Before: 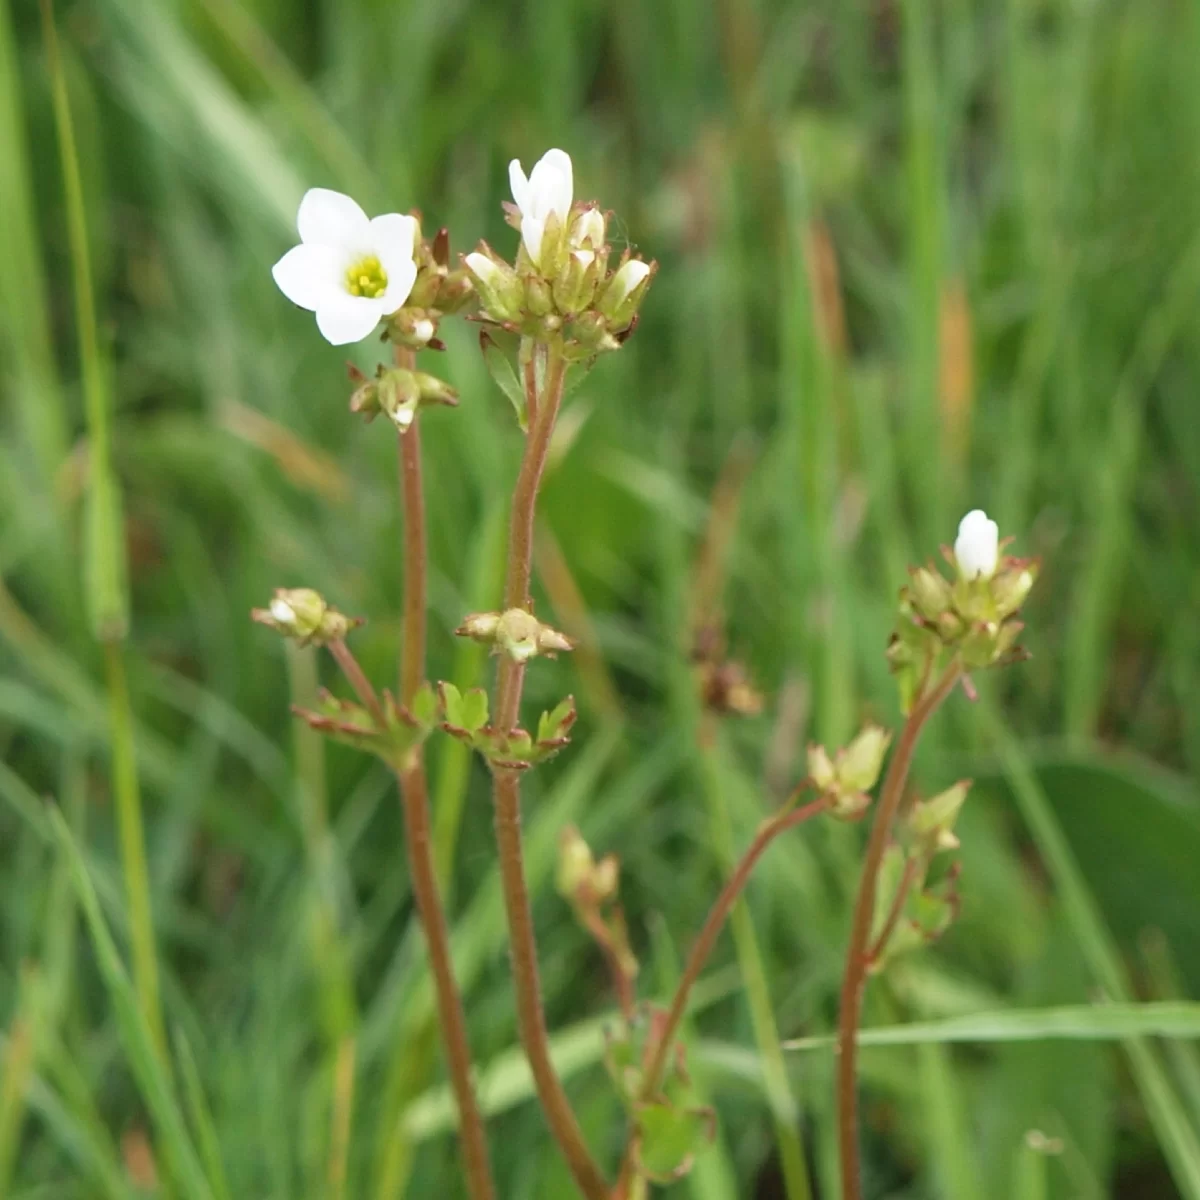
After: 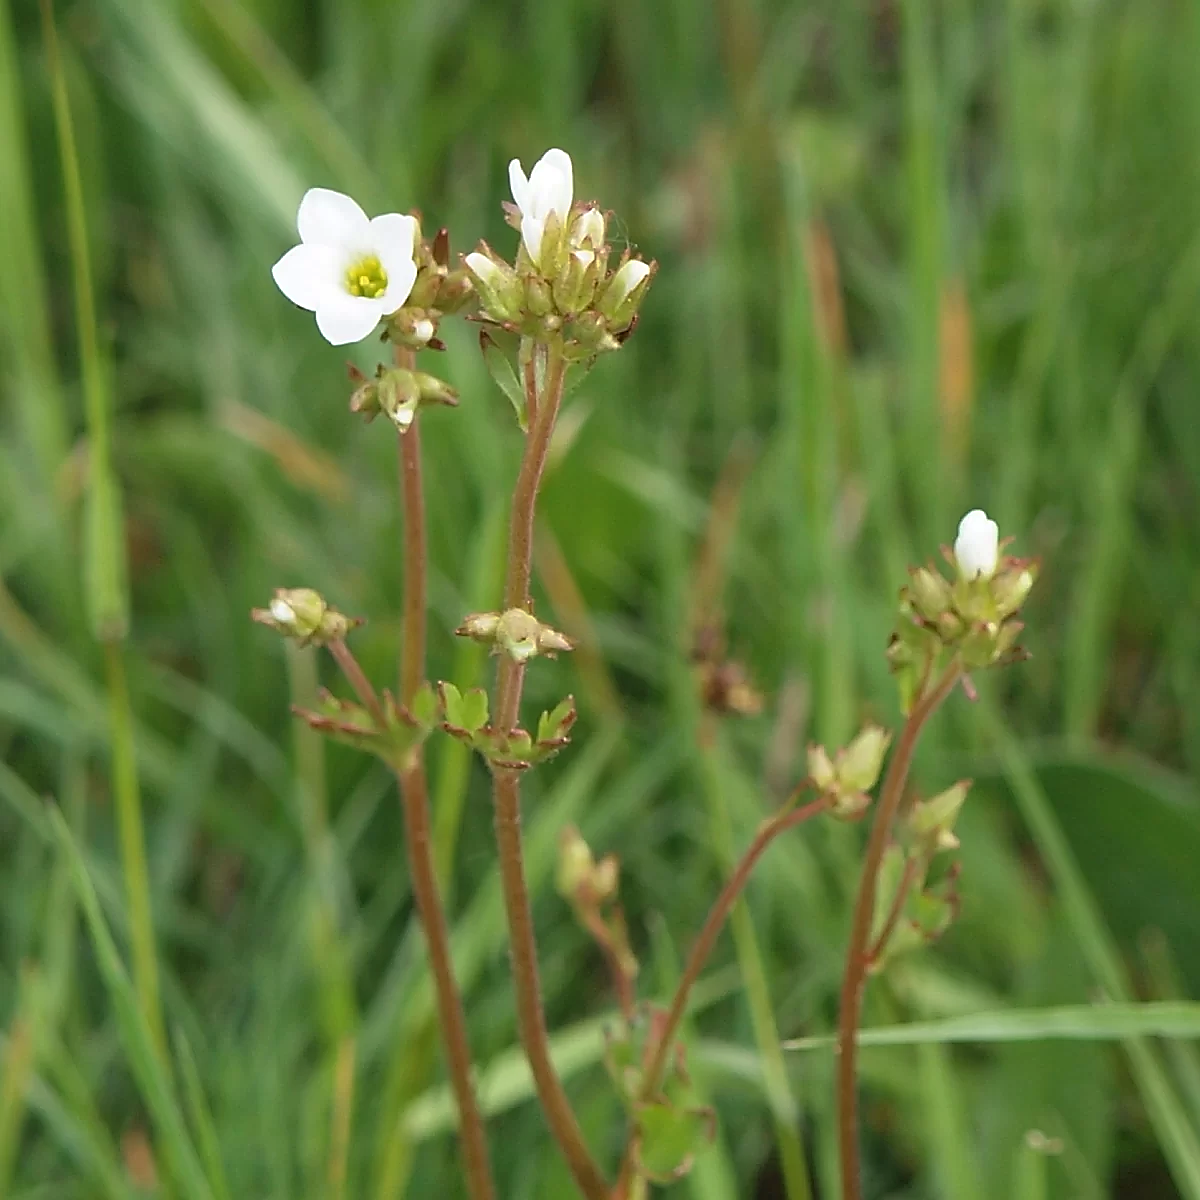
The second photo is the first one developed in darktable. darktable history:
sharpen: radius 1.403, amount 1.263, threshold 0.662
base curve: curves: ch0 [(0, 0) (0.74, 0.67) (1, 1)], preserve colors none
